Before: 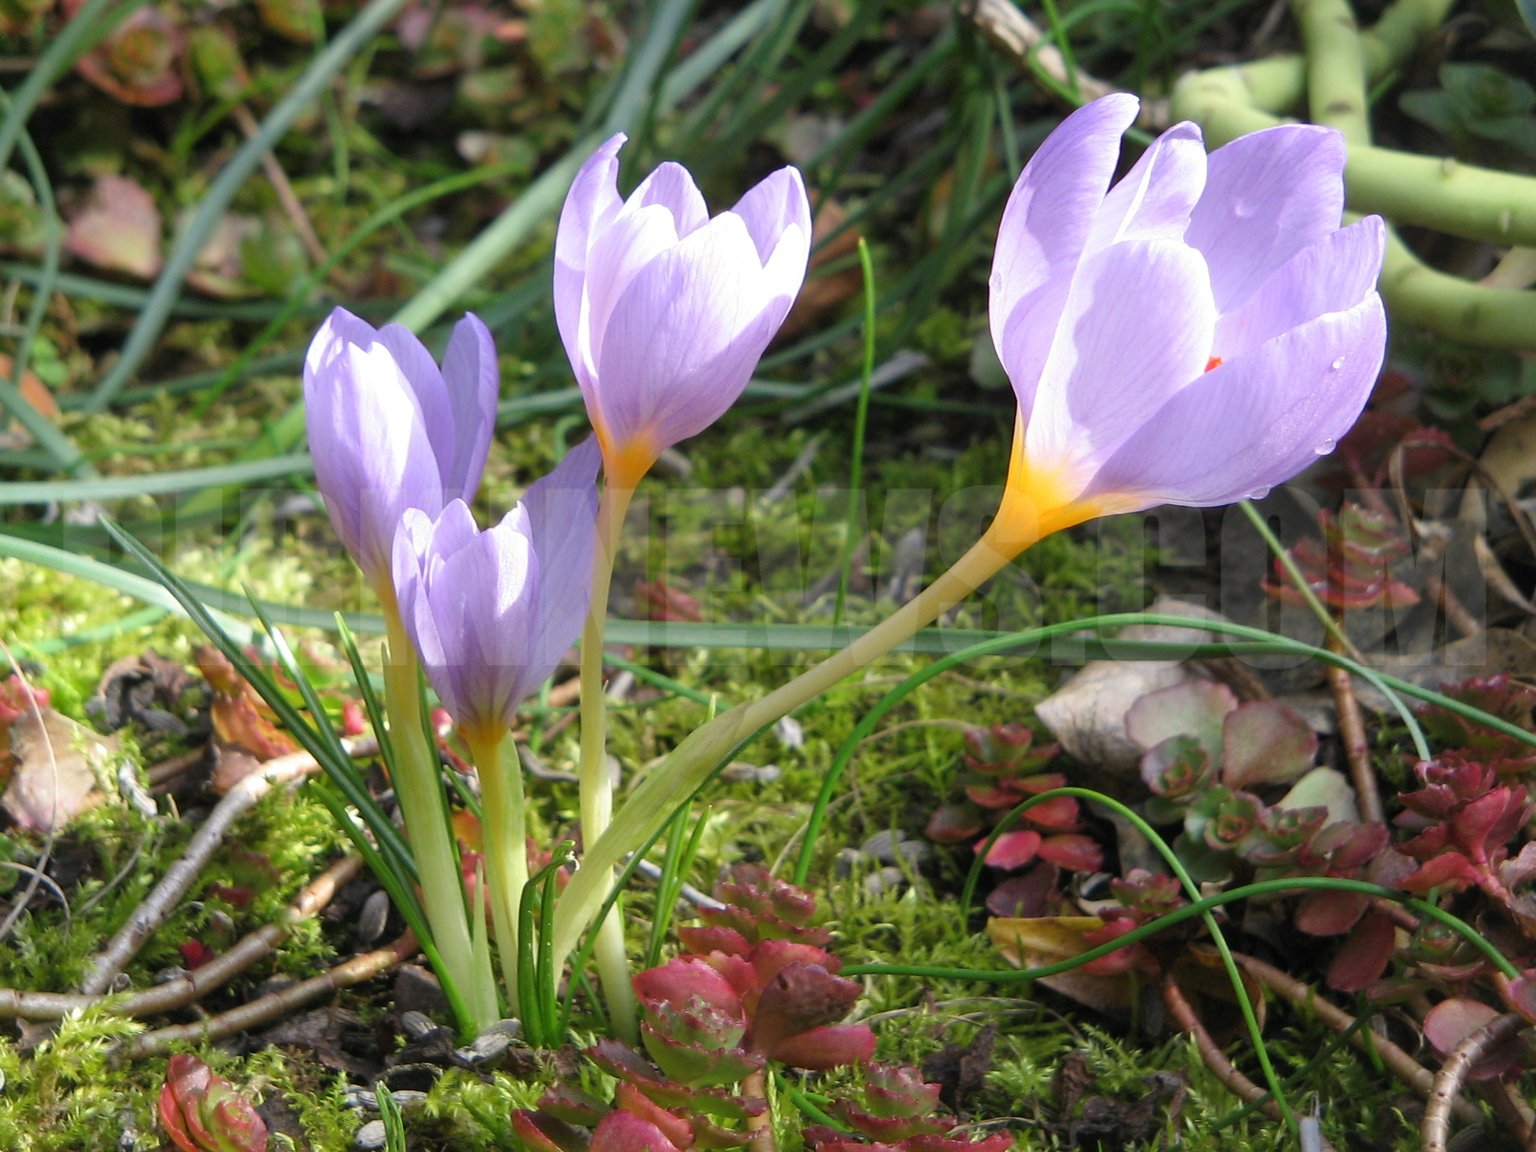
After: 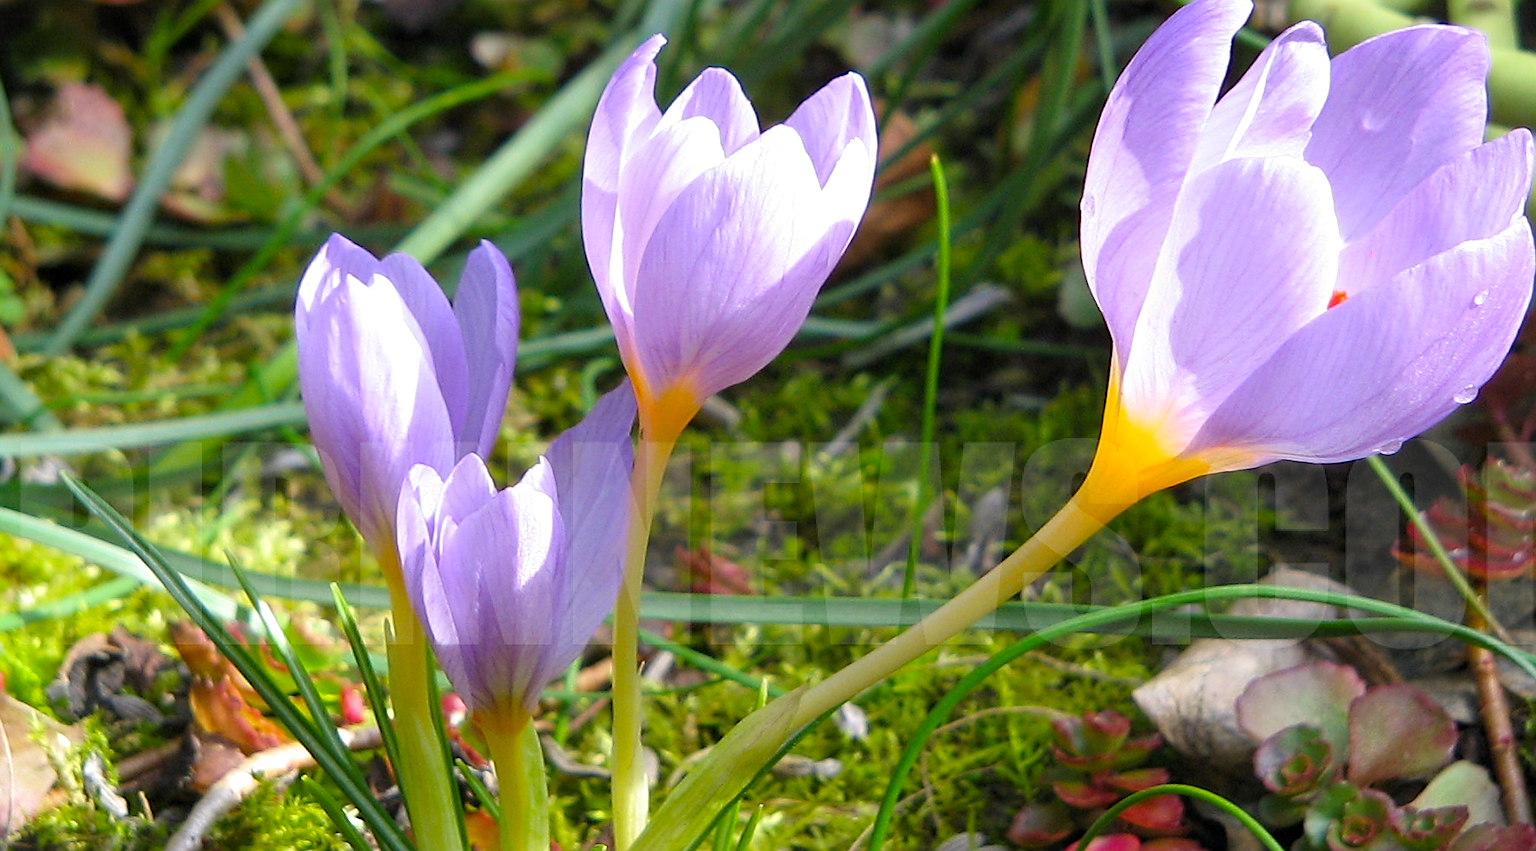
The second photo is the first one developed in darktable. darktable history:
crop: left 3.015%, top 8.969%, right 9.647%, bottom 26.457%
color balance rgb: perceptual saturation grading › global saturation 20%, global vibrance 20%
sharpen: on, module defaults
contrast equalizer: octaves 7, y [[0.6 ×6], [0.55 ×6], [0 ×6], [0 ×6], [0 ×6]], mix 0.15
